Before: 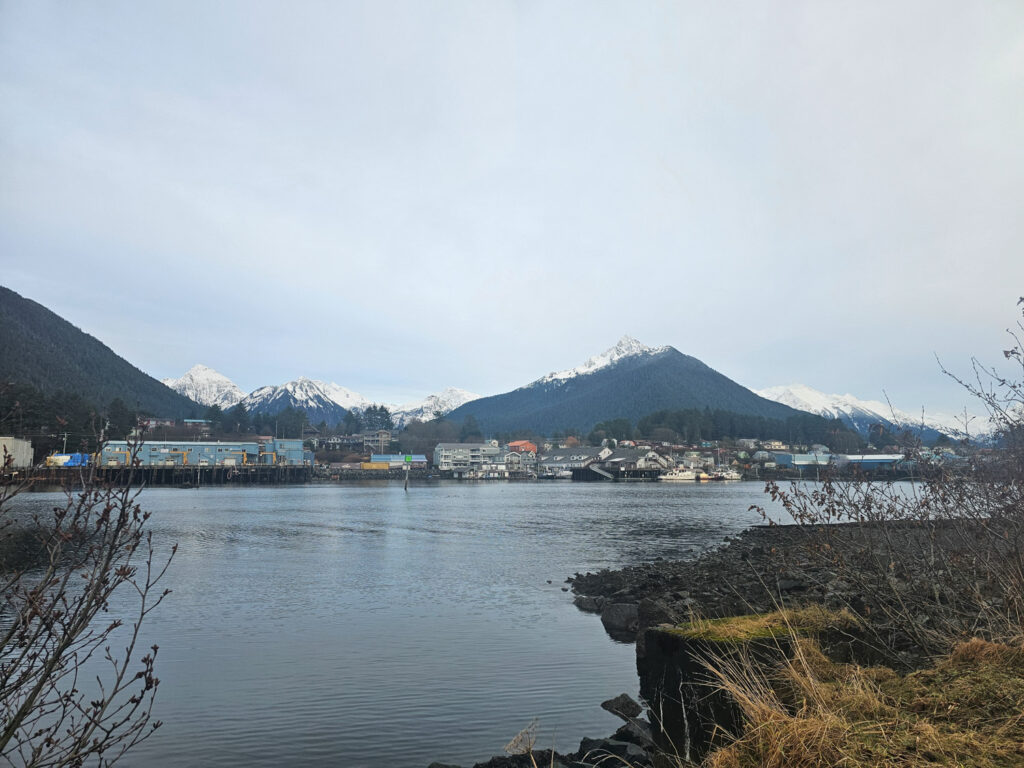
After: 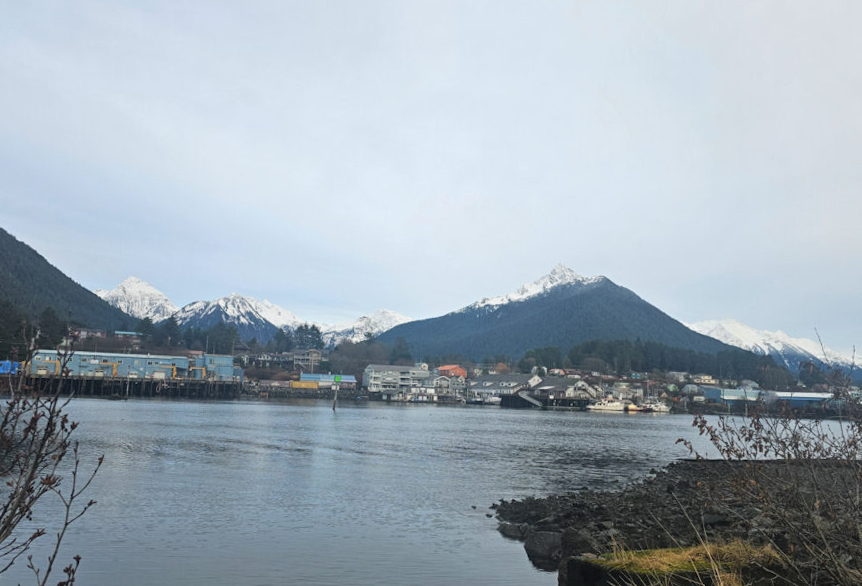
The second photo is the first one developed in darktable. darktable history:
crop: left 7.856%, top 11.836%, right 10.12%, bottom 15.387%
tone equalizer: on, module defaults
rotate and perspective: rotation 2.17°, automatic cropping off
